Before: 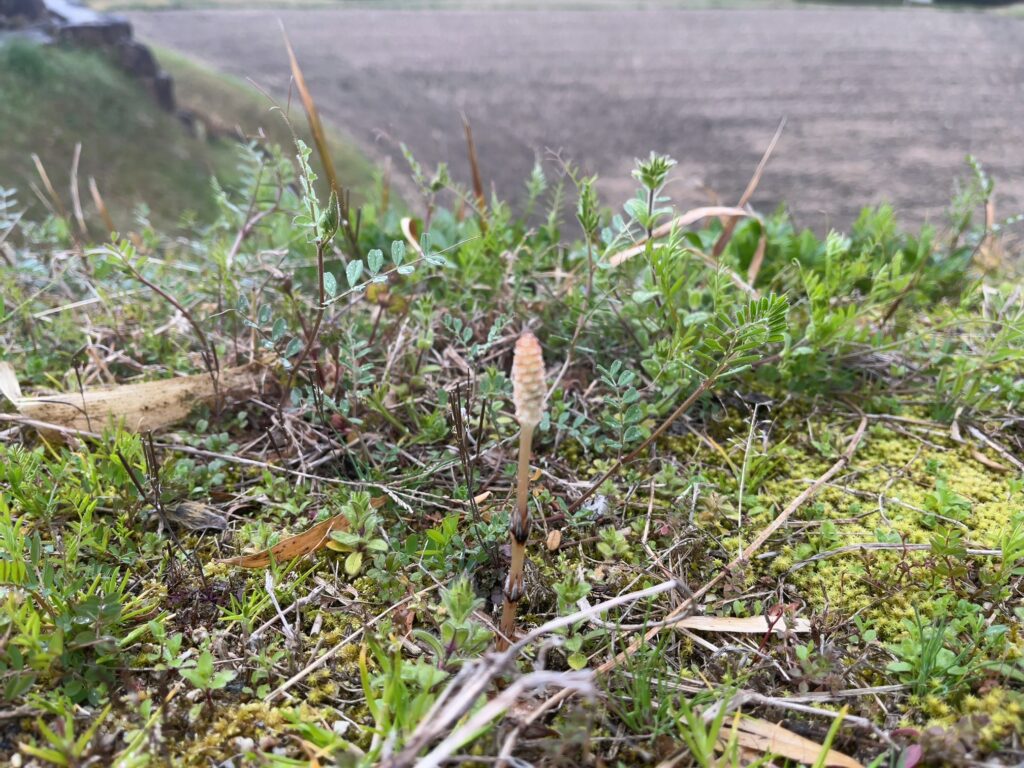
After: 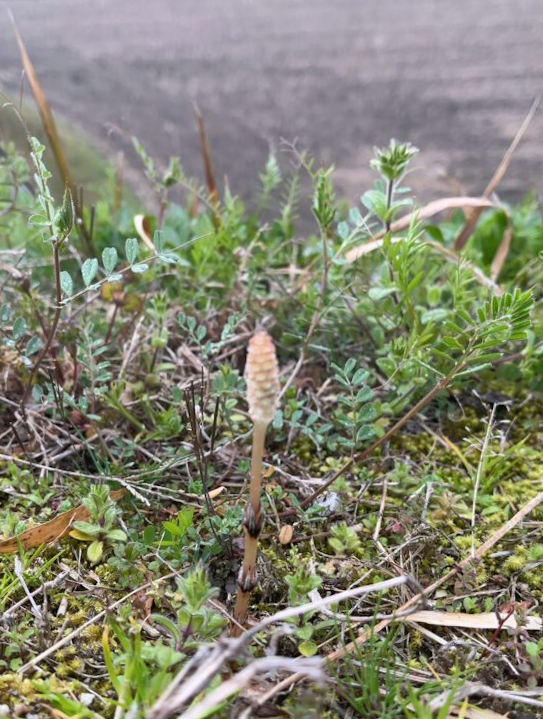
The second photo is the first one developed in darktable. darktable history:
crop: left 21.496%, right 22.254%
rotate and perspective: rotation 0.062°, lens shift (vertical) 0.115, lens shift (horizontal) -0.133, crop left 0.047, crop right 0.94, crop top 0.061, crop bottom 0.94
shadows and highlights: shadows 29.32, highlights -29.32, low approximation 0.01, soften with gaussian
